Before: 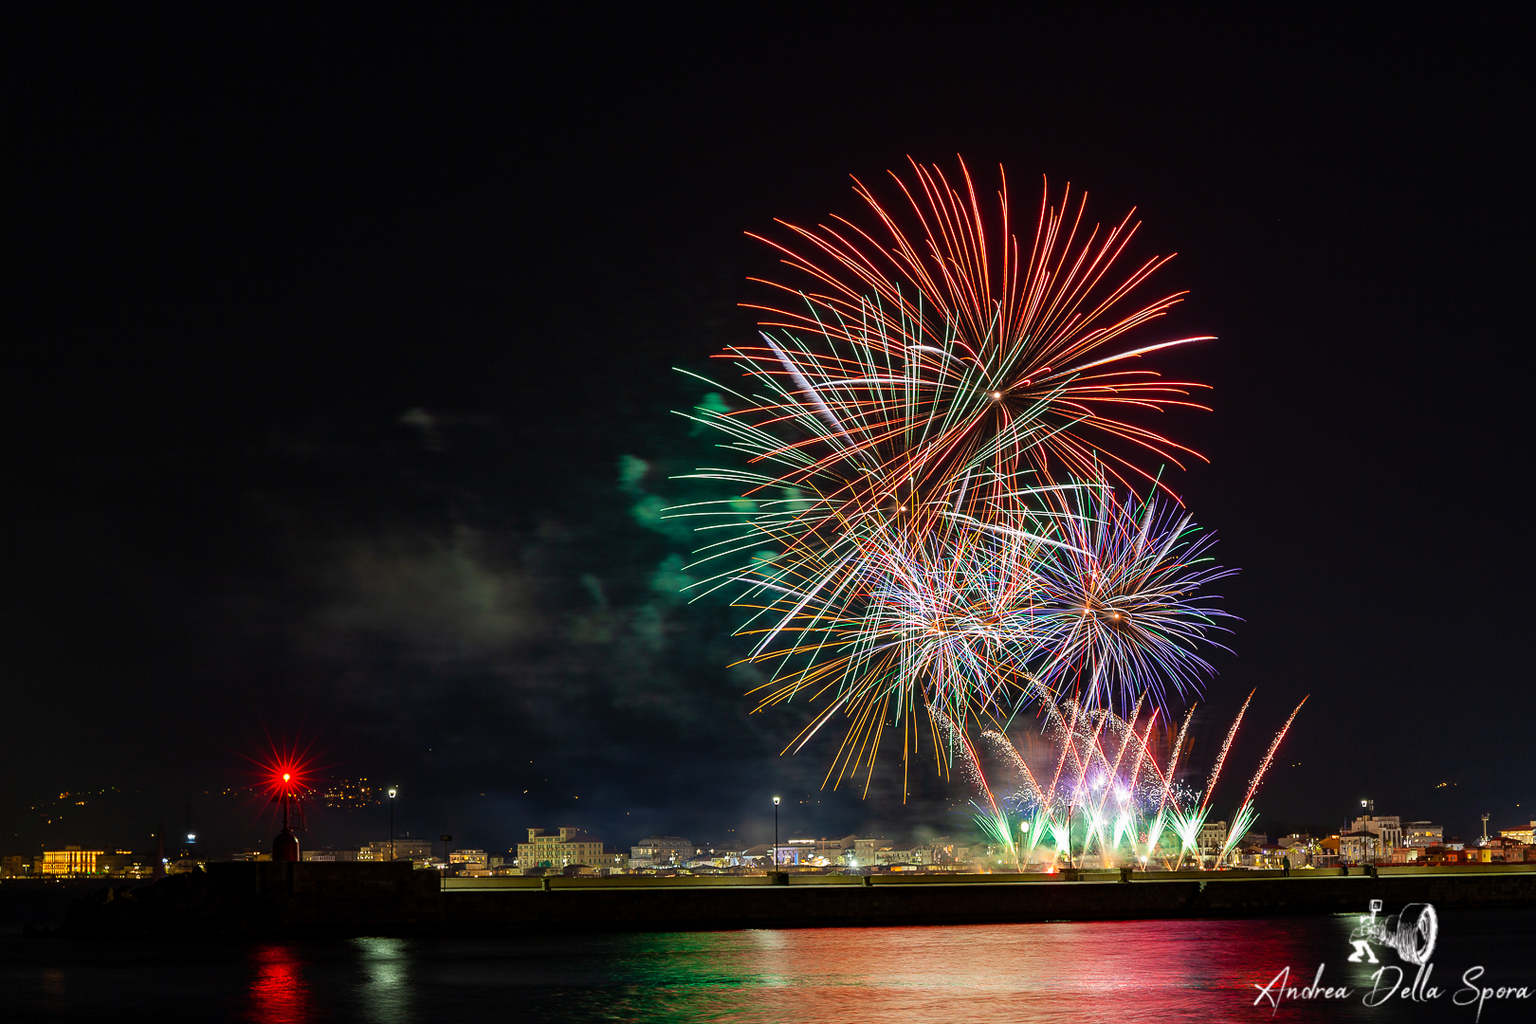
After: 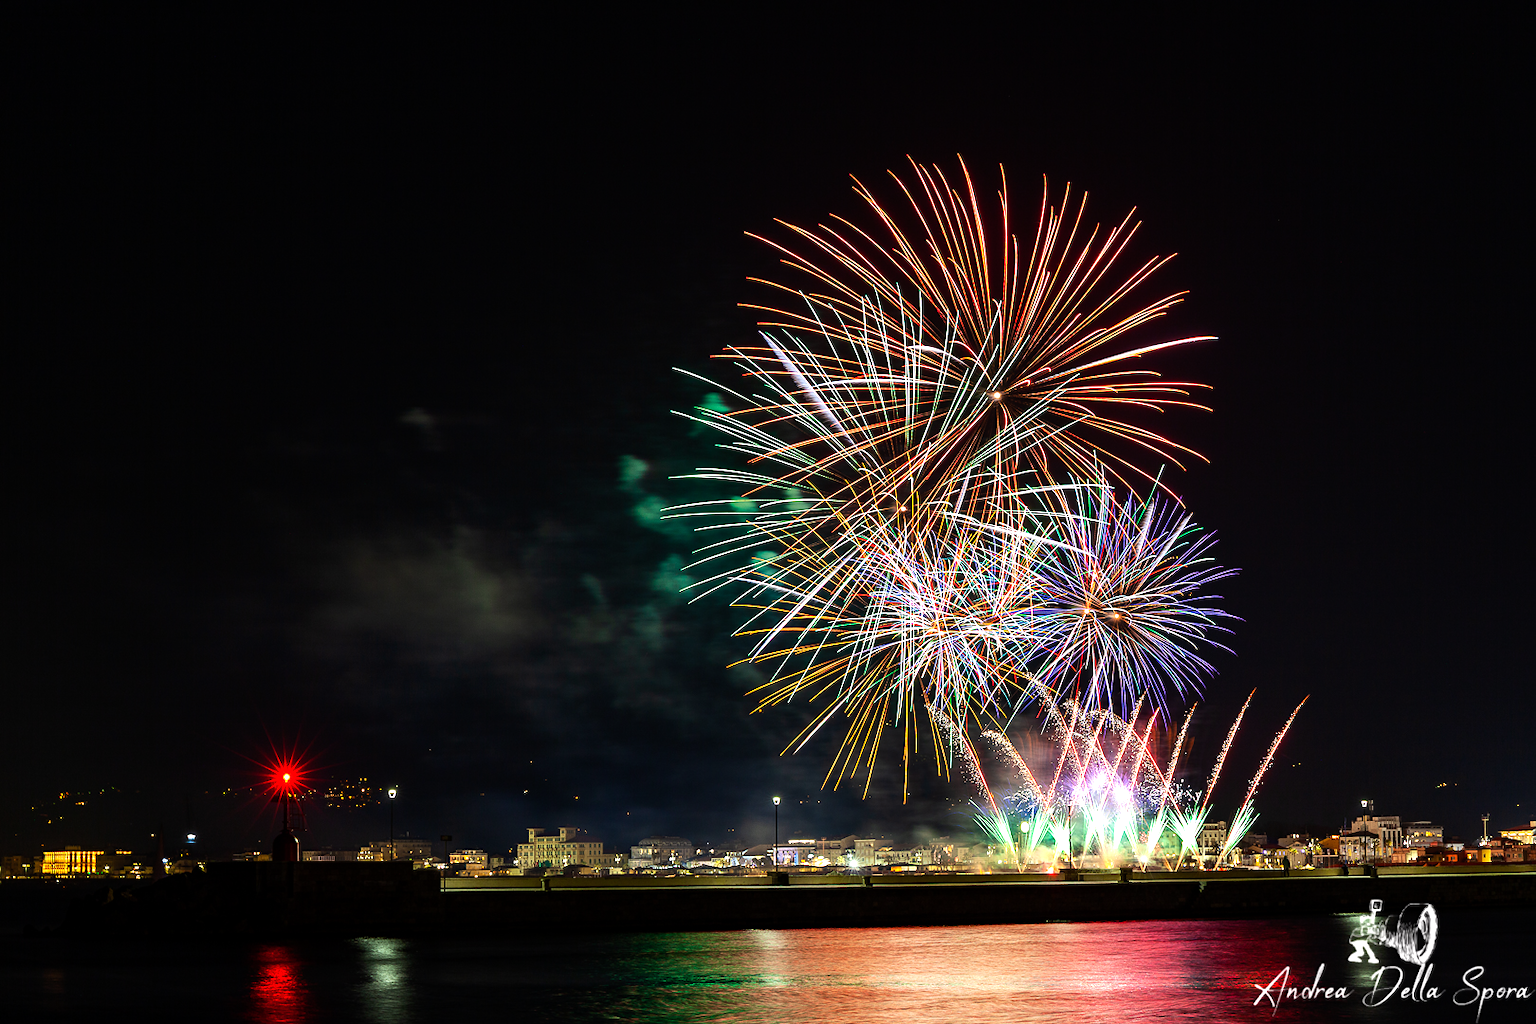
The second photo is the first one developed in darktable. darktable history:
color zones: curves: ch0 [(0, 0.5) (0.143, 0.5) (0.286, 0.5) (0.429, 0.5) (0.62, 0.489) (0.714, 0.445) (0.844, 0.496) (1, 0.5)]; ch1 [(0, 0.5) (0.143, 0.5) (0.286, 0.5) (0.429, 0.5) (0.571, 0.5) (0.714, 0.523) (0.857, 0.5) (1, 0.5)]
tone equalizer: -8 EV -0.75 EV, -7 EV -0.7 EV, -6 EV -0.6 EV, -5 EV -0.4 EV, -3 EV 0.4 EV, -2 EV 0.6 EV, -1 EV 0.7 EV, +0 EV 0.75 EV, edges refinement/feathering 500, mask exposure compensation -1.57 EV, preserve details no
